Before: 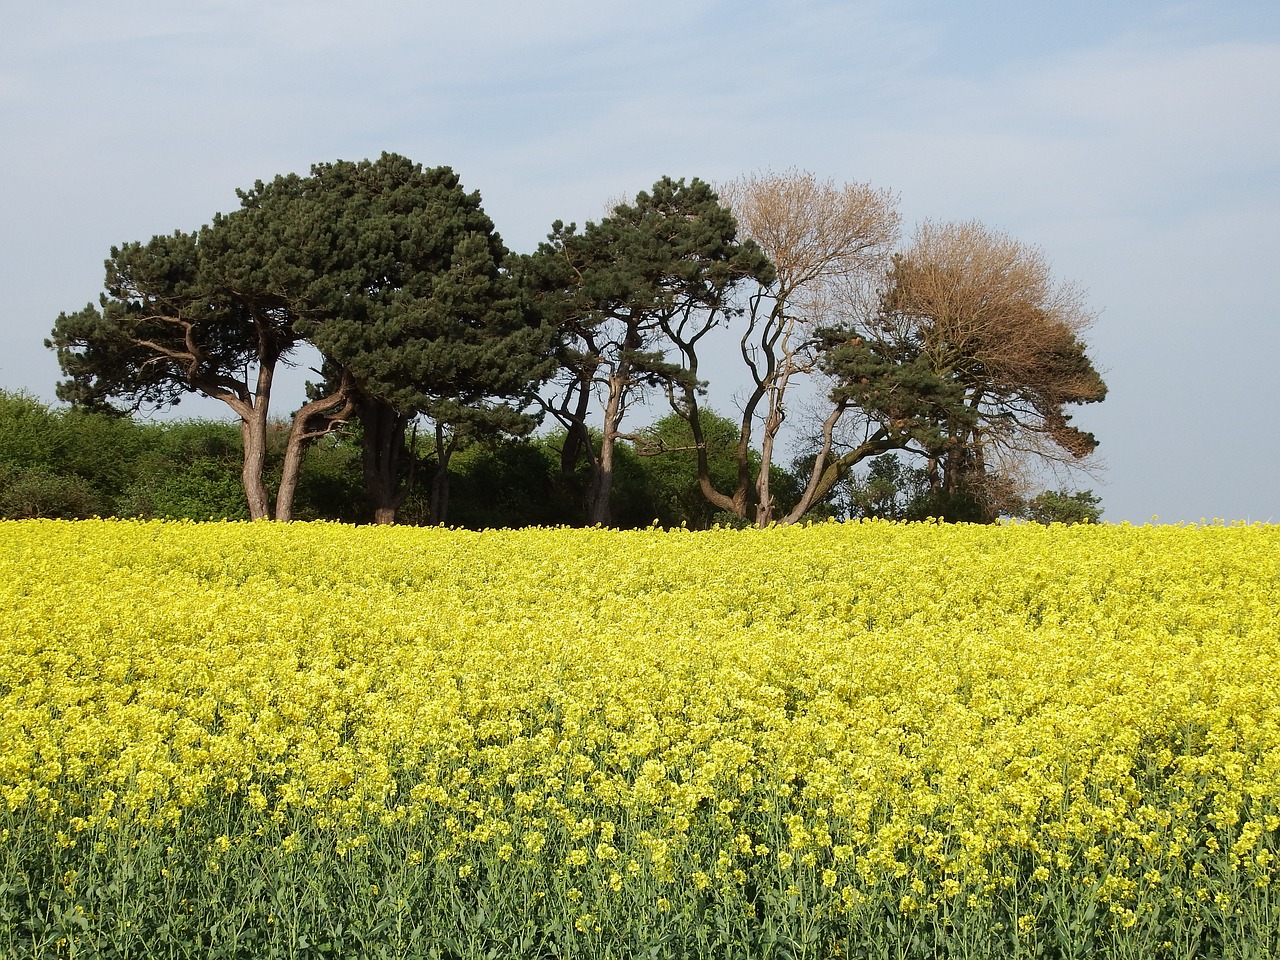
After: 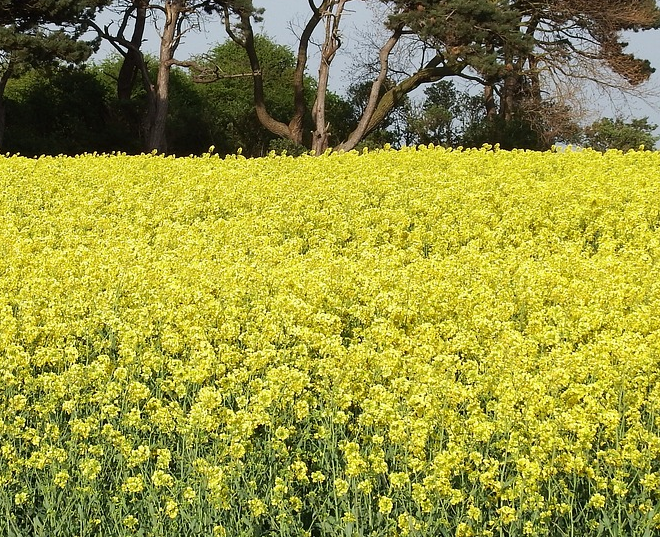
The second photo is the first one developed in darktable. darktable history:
crop: left 34.696%, top 38.916%, right 13.69%, bottom 5.127%
